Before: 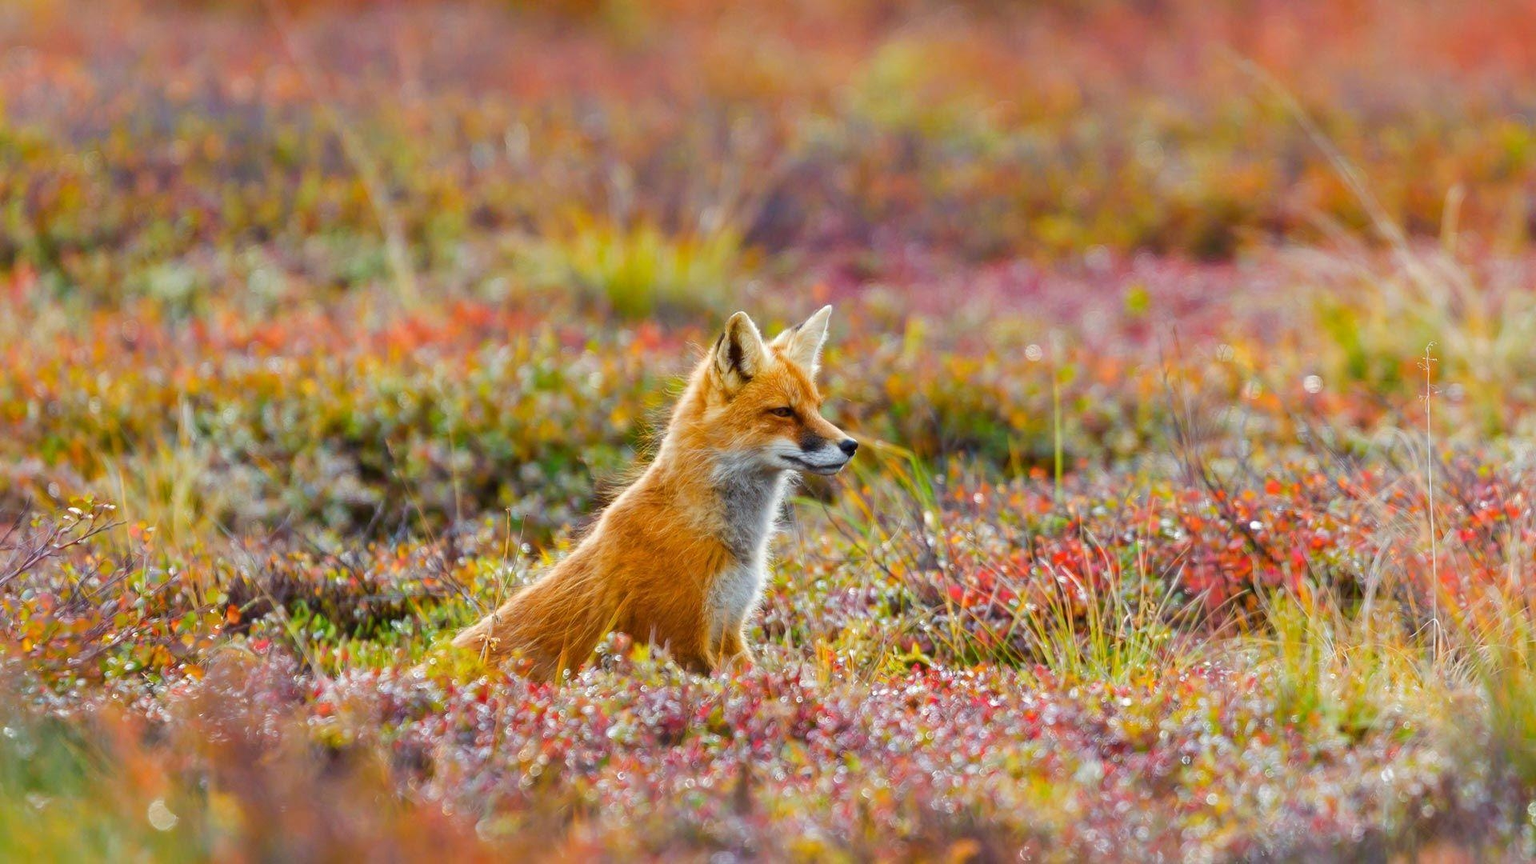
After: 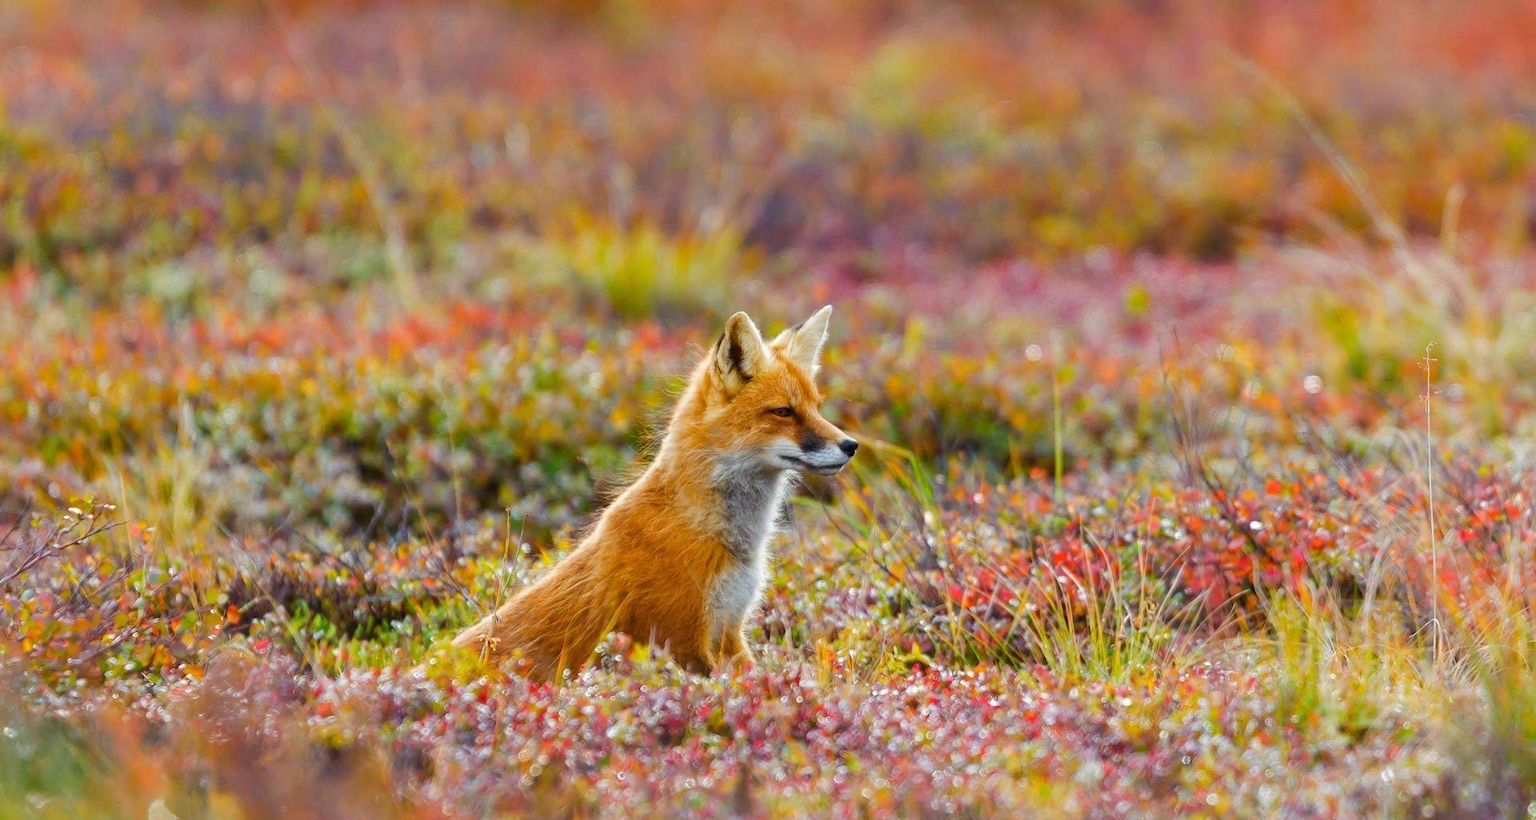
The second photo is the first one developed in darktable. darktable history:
crop and rotate: top 0.009%, bottom 5.05%
